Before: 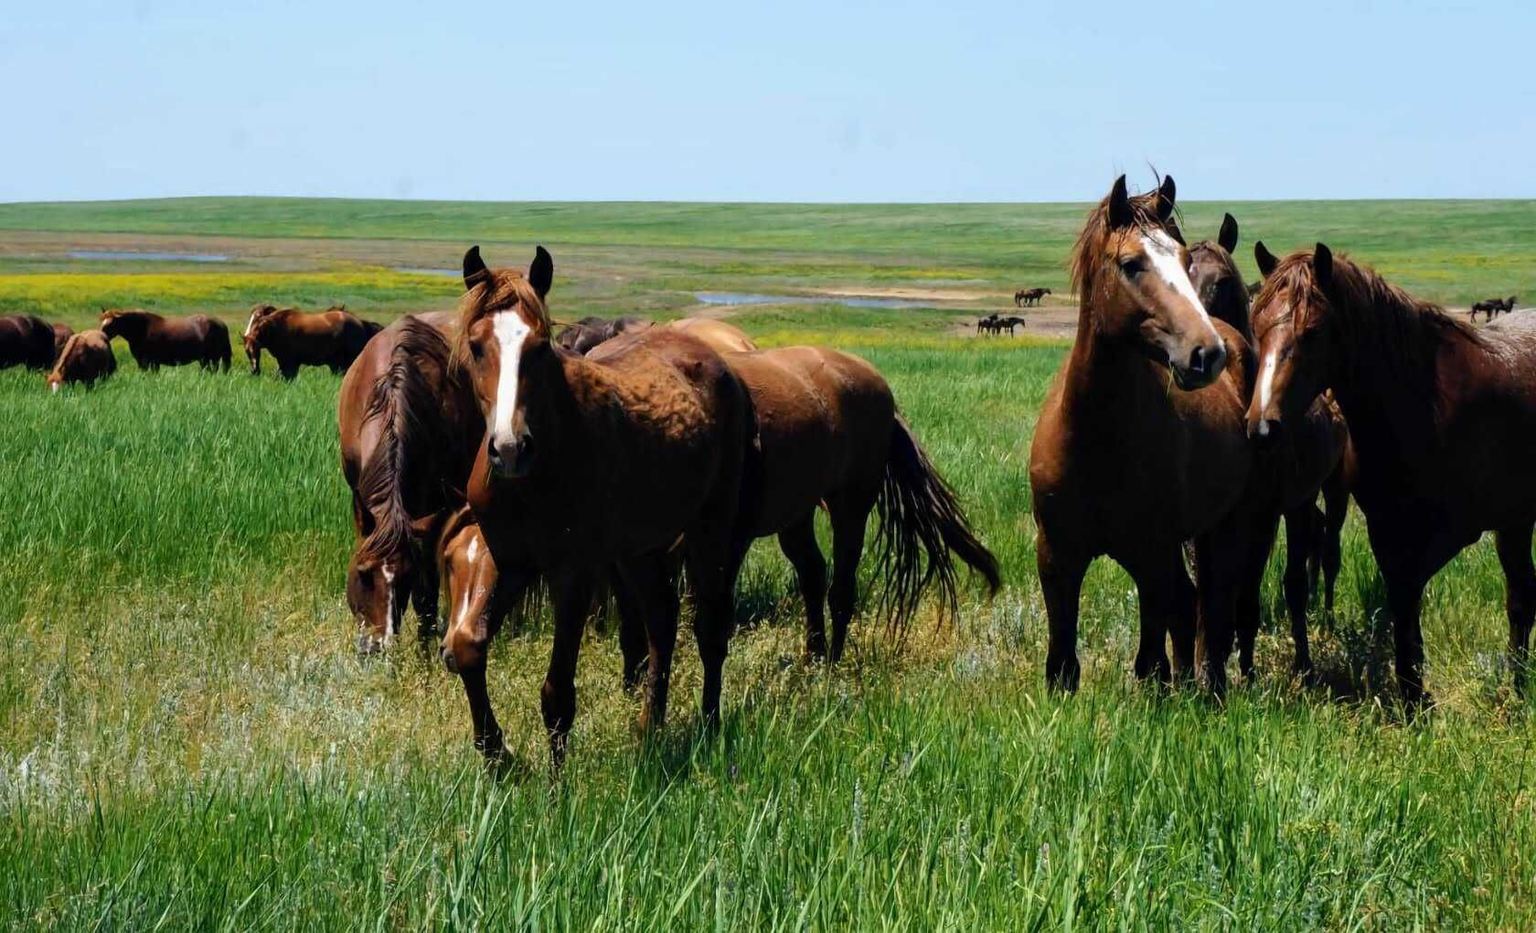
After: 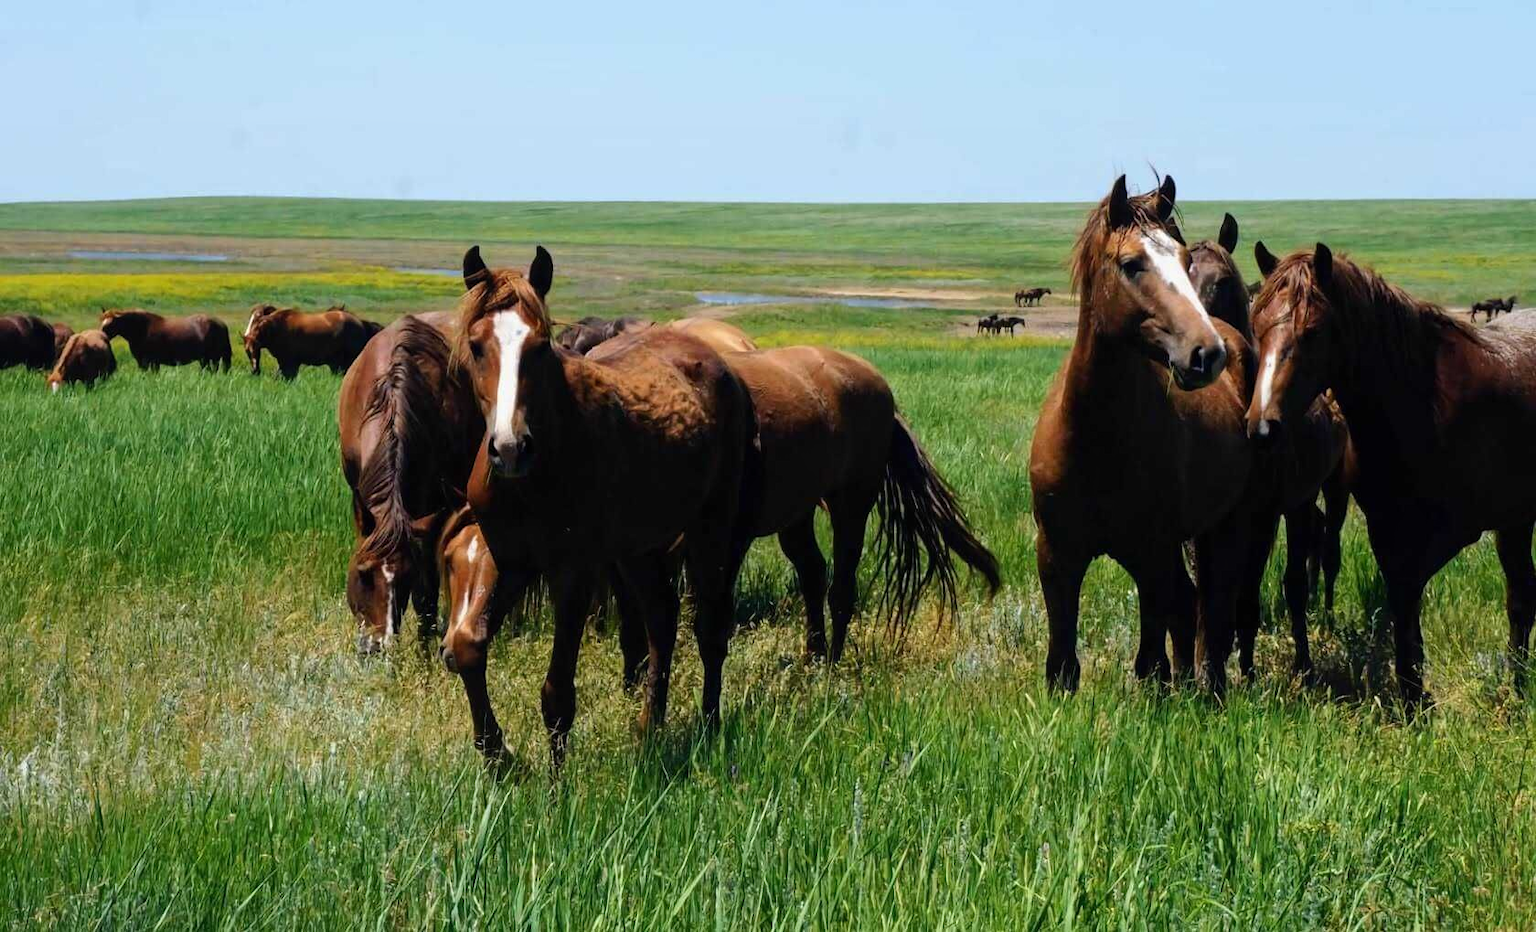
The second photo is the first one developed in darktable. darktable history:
contrast equalizer: octaves 7, y [[0.518, 0.517, 0.501, 0.5, 0.5, 0.5], [0.5 ×6], [0.5 ×6], [0 ×6], [0 ×6]], mix -0.997
